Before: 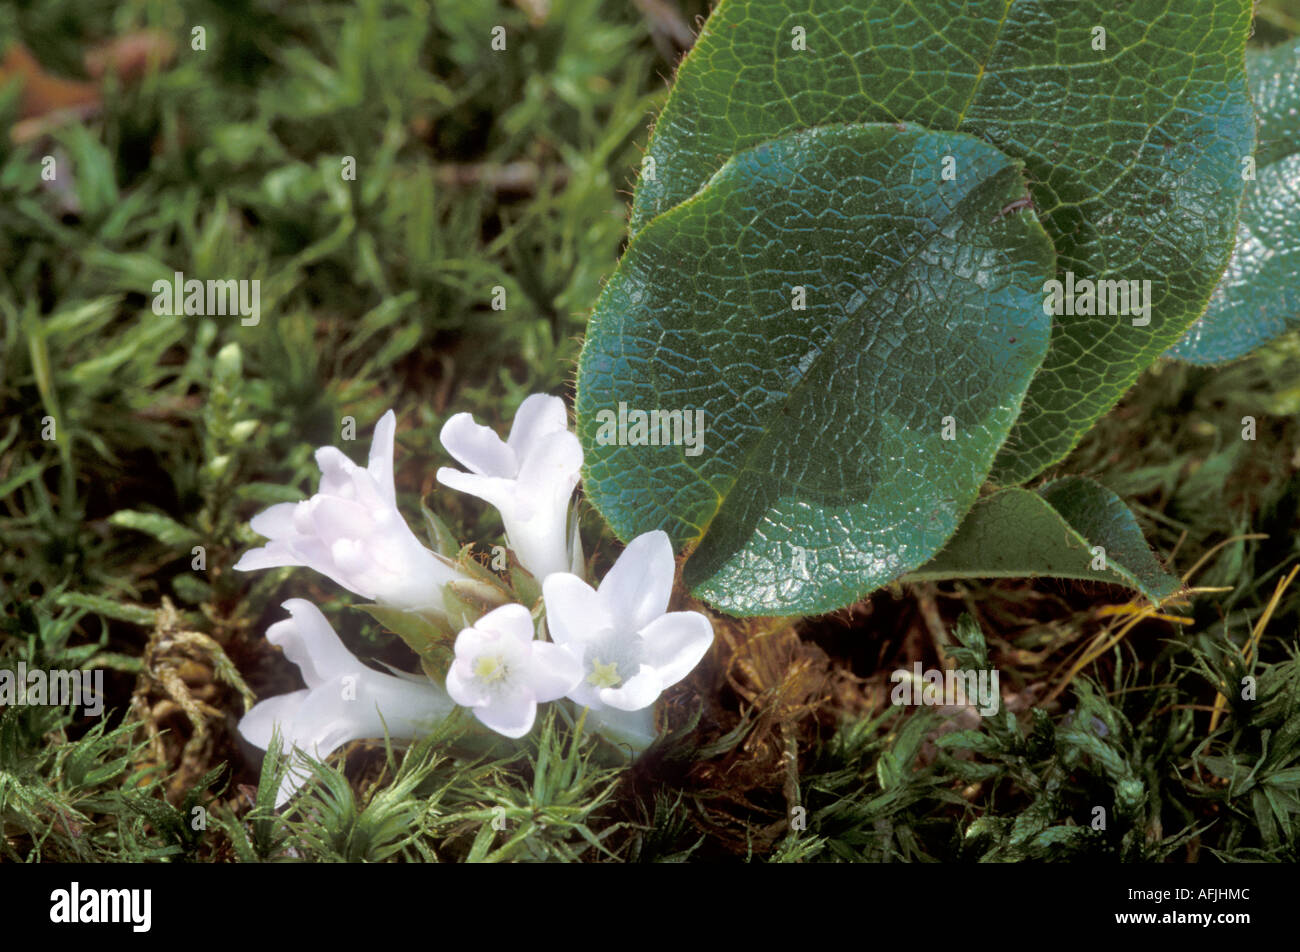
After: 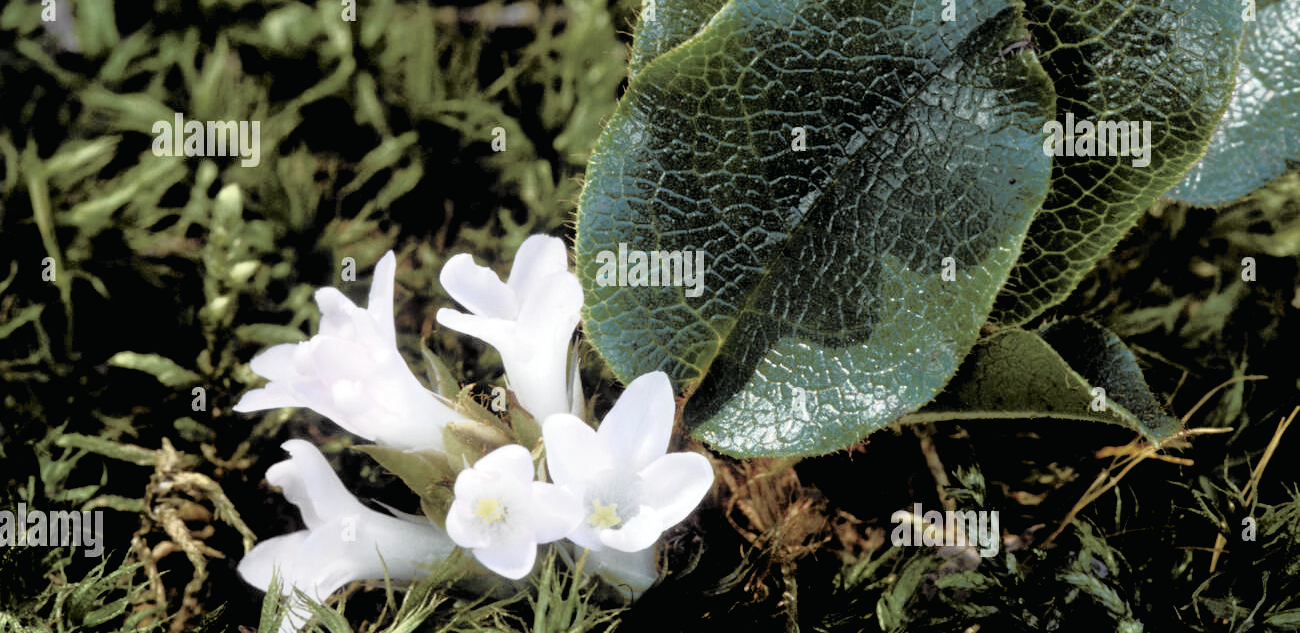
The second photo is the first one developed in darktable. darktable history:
crop: top 16.727%, bottom 16.727%
tone curve: curves: ch0 [(0, 0.009) (0.105, 0.08) (0.195, 0.18) (0.283, 0.316) (0.384, 0.434) (0.485, 0.531) (0.638, 0.69) (0.81, 0.872) (1, 0.977)]; ch1 [(0, 0) (0.161, 0.092) (0.35, 0.33) (0.379, 0.401) (0.456, 0.469) (0.502, 0.5) (0.525, 0.514) (0.586, 0.604) (0.642, 0.645) (0.858, 0.817) (1, 0.942)]; ch2 [(0, 0) (0.371, 0.362) (0.437, 0.437) (0.48, 0.49) (0.53, 0.515) (0.56, 0.571) (0.622, 0.606) (0.881, 0.795) (1, 0.929)], color space Lab, independent channels, preserve colors none
rgb levels: levels [[0.034, 0.472, 0.904], [0, 0.5, 1], [0, 0.5, 1]]
